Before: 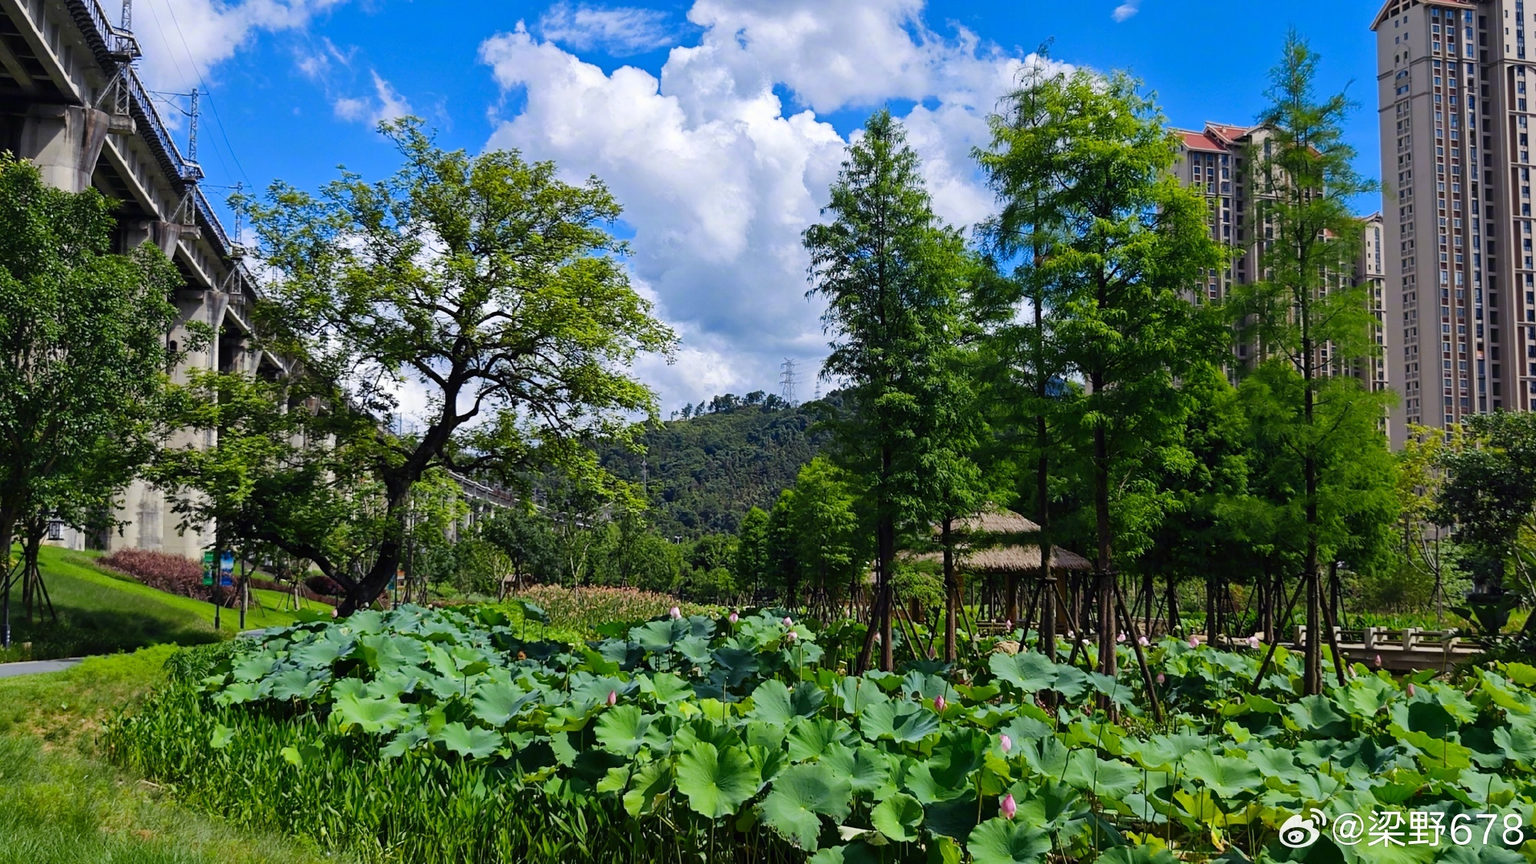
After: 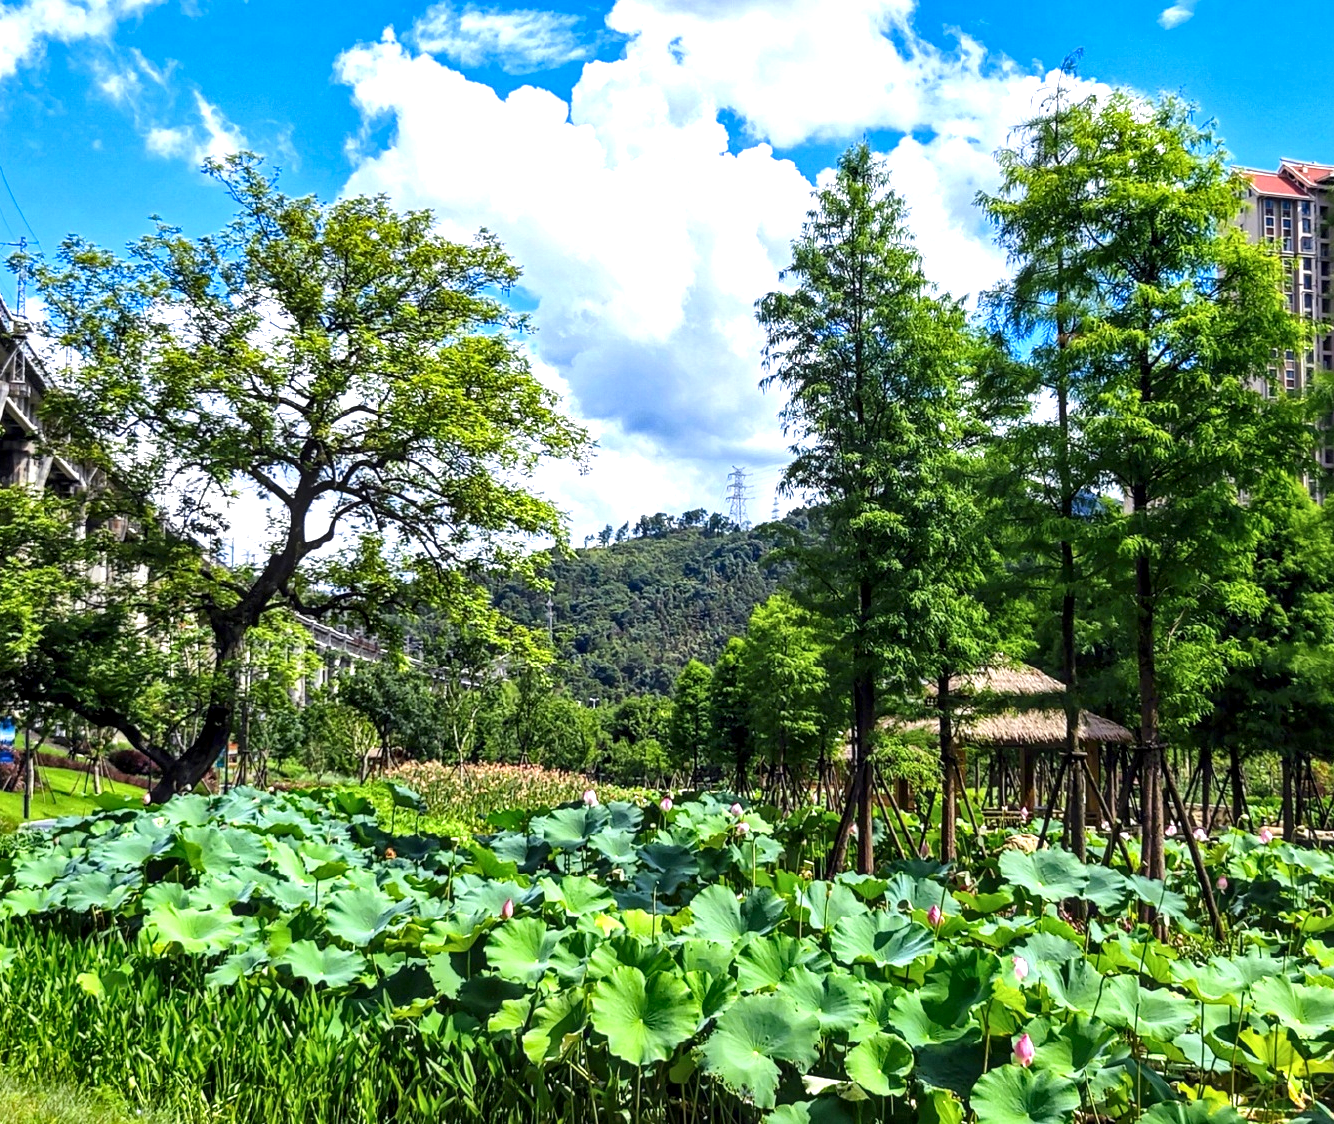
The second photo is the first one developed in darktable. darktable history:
exposure: exposure 1 EV, compensate highlight preservation false
local contrast: detail 144%
crop and rotate: left 14.494%, right 18.803%
